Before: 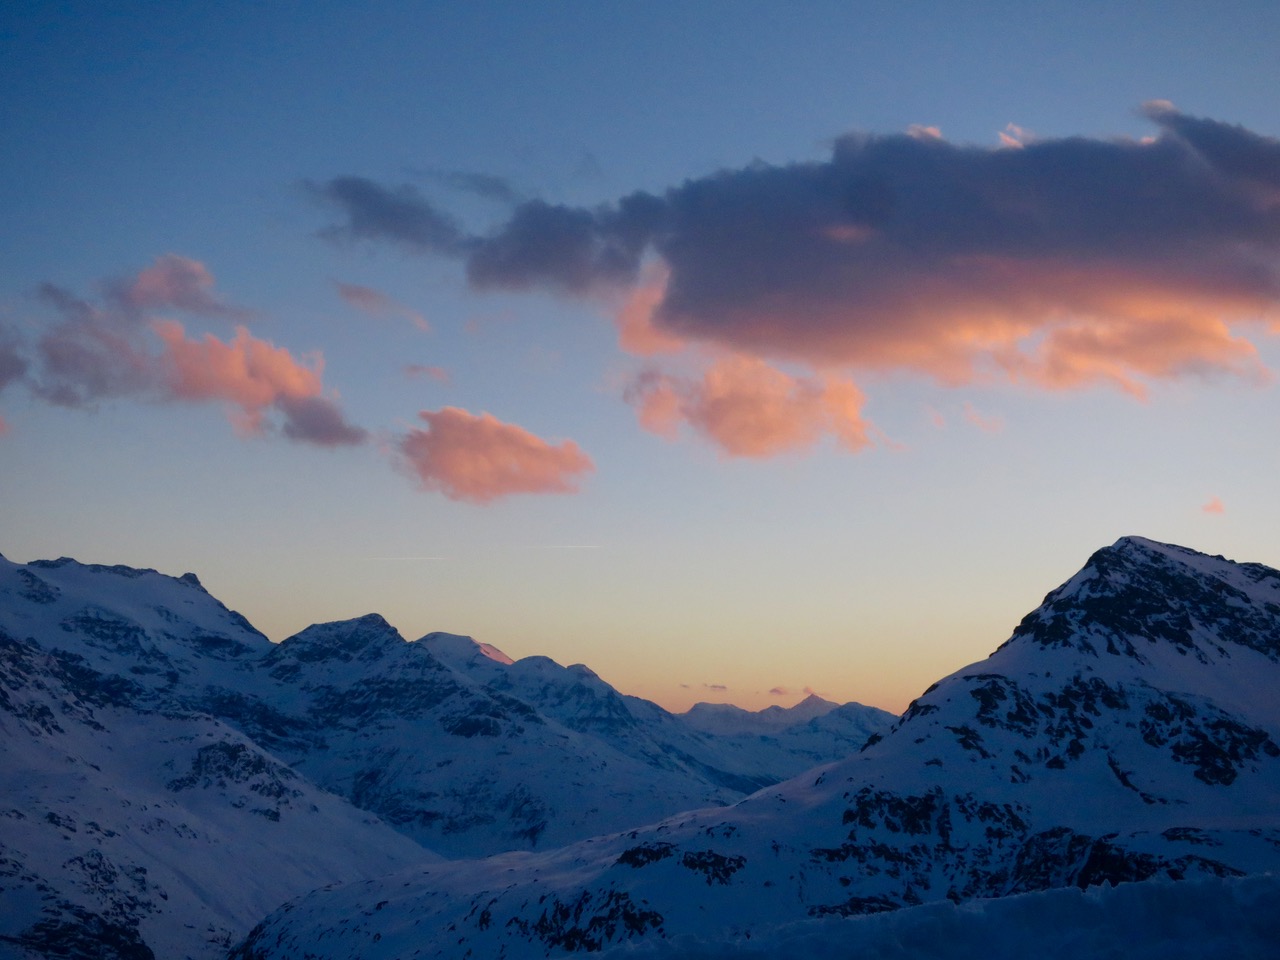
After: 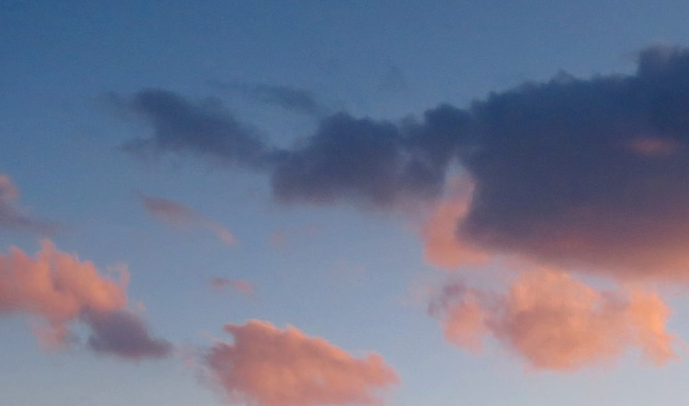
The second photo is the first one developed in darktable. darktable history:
crop: left 15.306%, top 9.065%, right 30.789%, bottom 48.638%
tone equalizer: -7 EV -0.63 EV, -6 EV 1 EV, -5 EV -0.45 EV, -4 EV 0.43 EV, -3 EV 0.41 EV, -2 EV 0.15 EV, -1 EV -0.15 EV, +0 EV -0.39 EV, smoothing diameter 25%, edges refinement/feathering 10, preserve details guided filter
